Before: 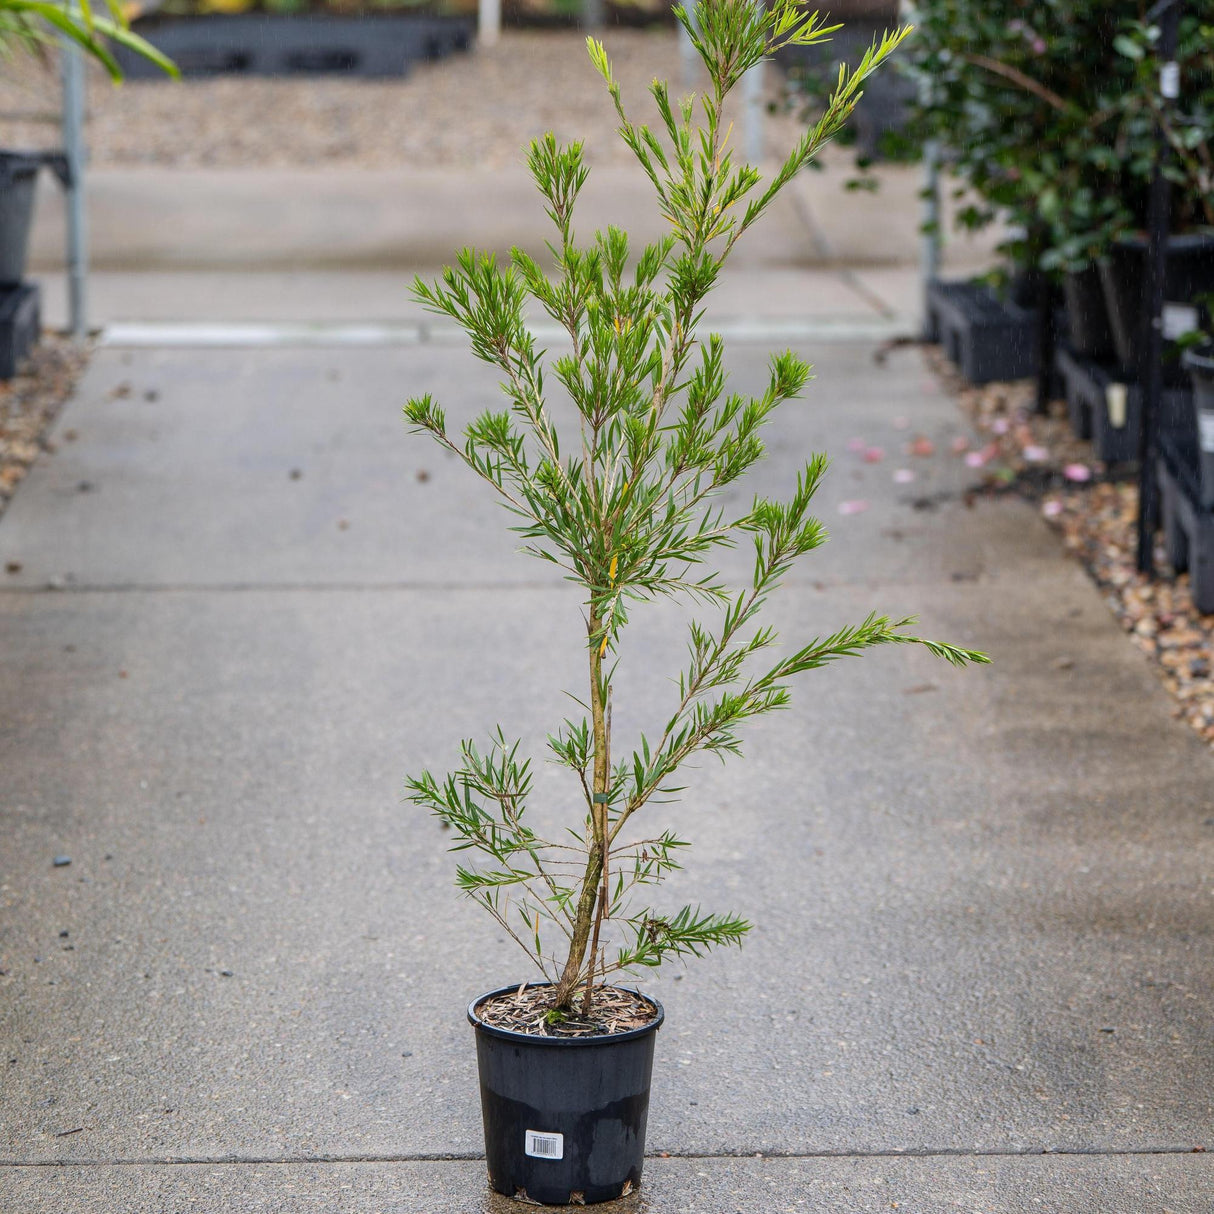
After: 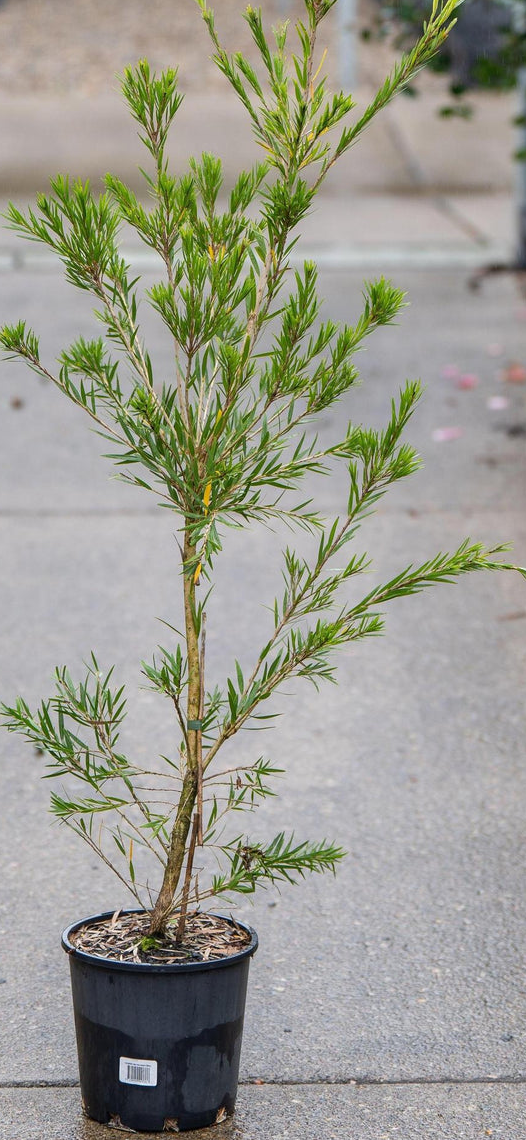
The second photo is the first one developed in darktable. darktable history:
crop: left 33.452%, top 6.025%, right 23.155%
